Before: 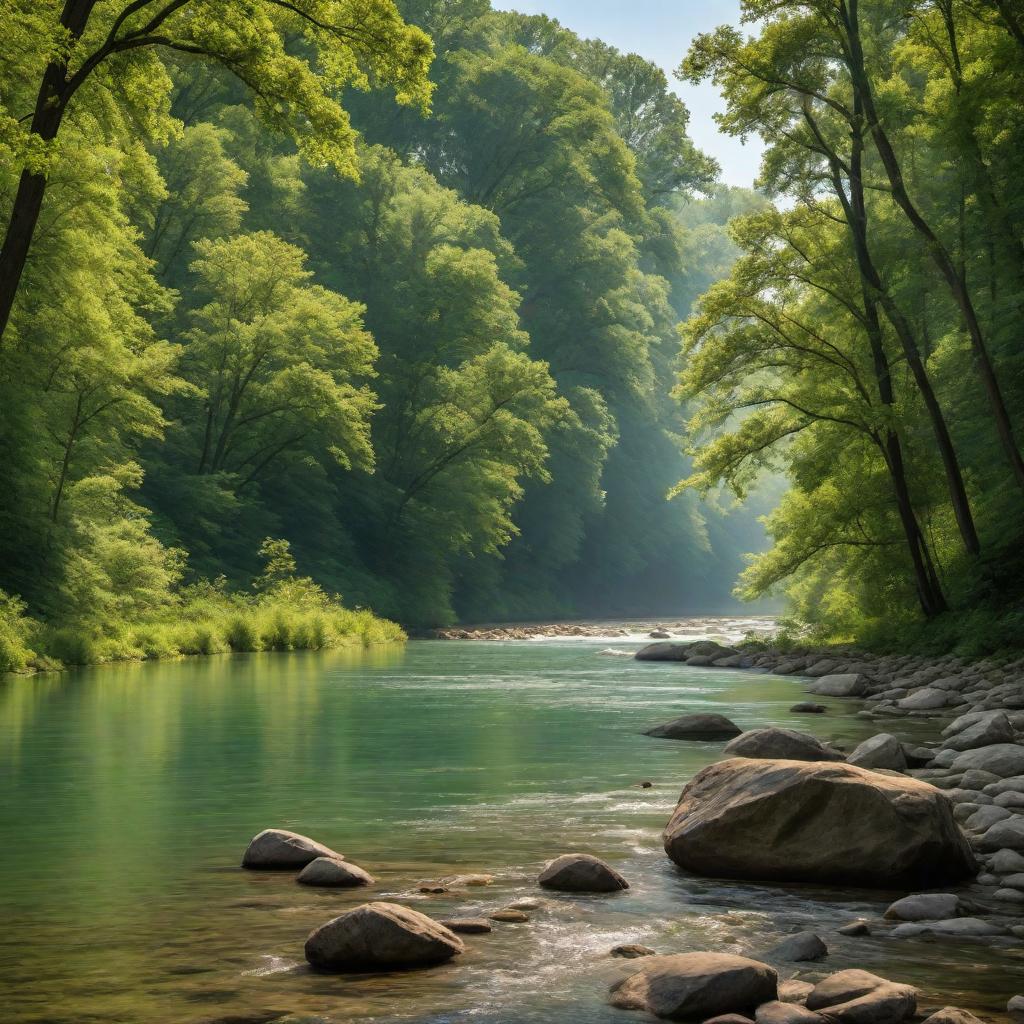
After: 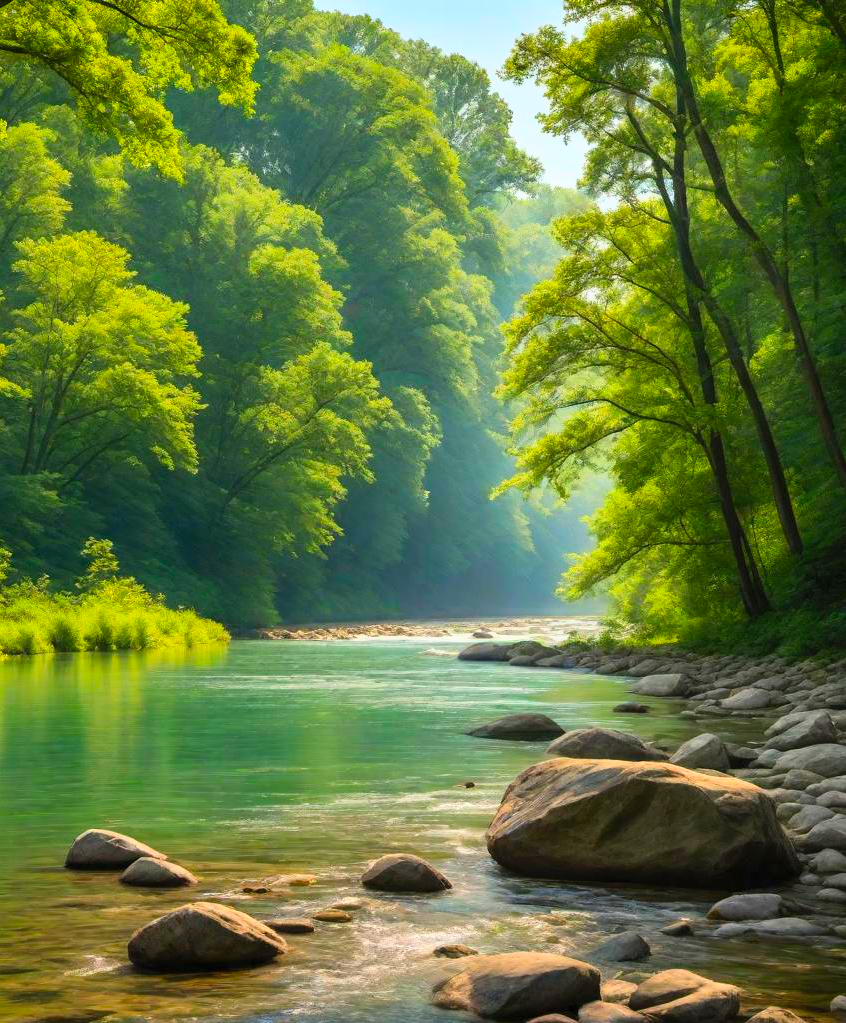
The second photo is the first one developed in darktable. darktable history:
crop: left 17.352%, bottom 0.038%
contrast brightness saturation: contrast 0.197, brightness 0.199, saturation 0.812
